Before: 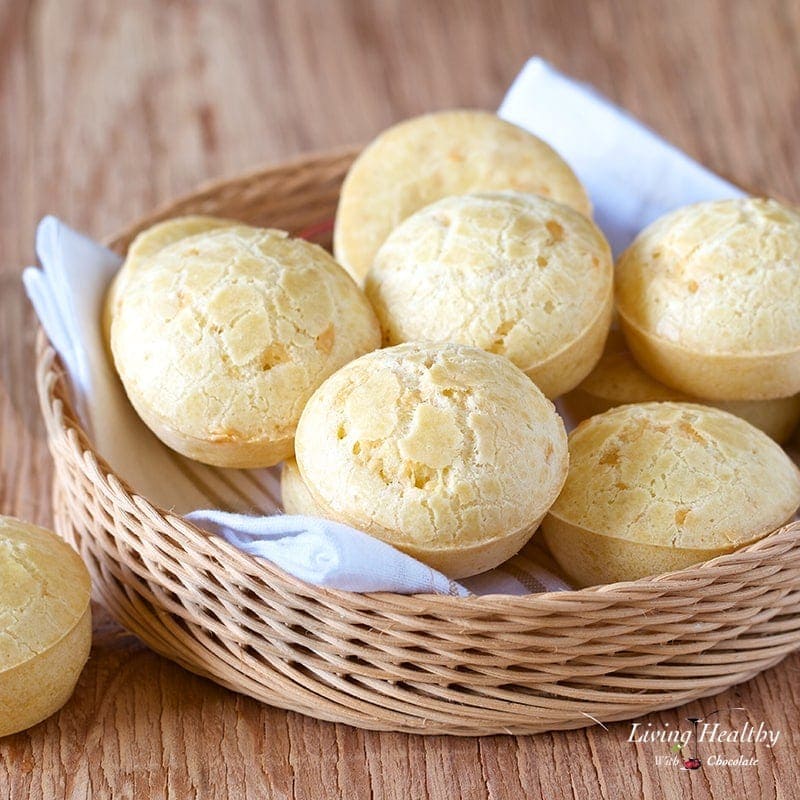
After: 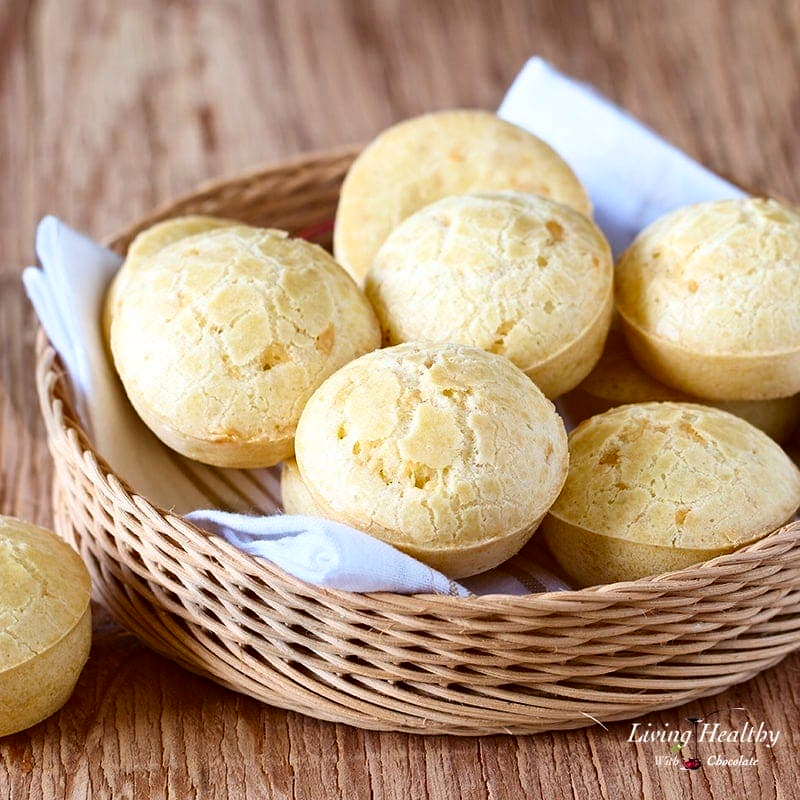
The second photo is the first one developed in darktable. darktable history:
contrast brightness saturation: contrast 0.201, brightness -0.105, saturation 0.097
